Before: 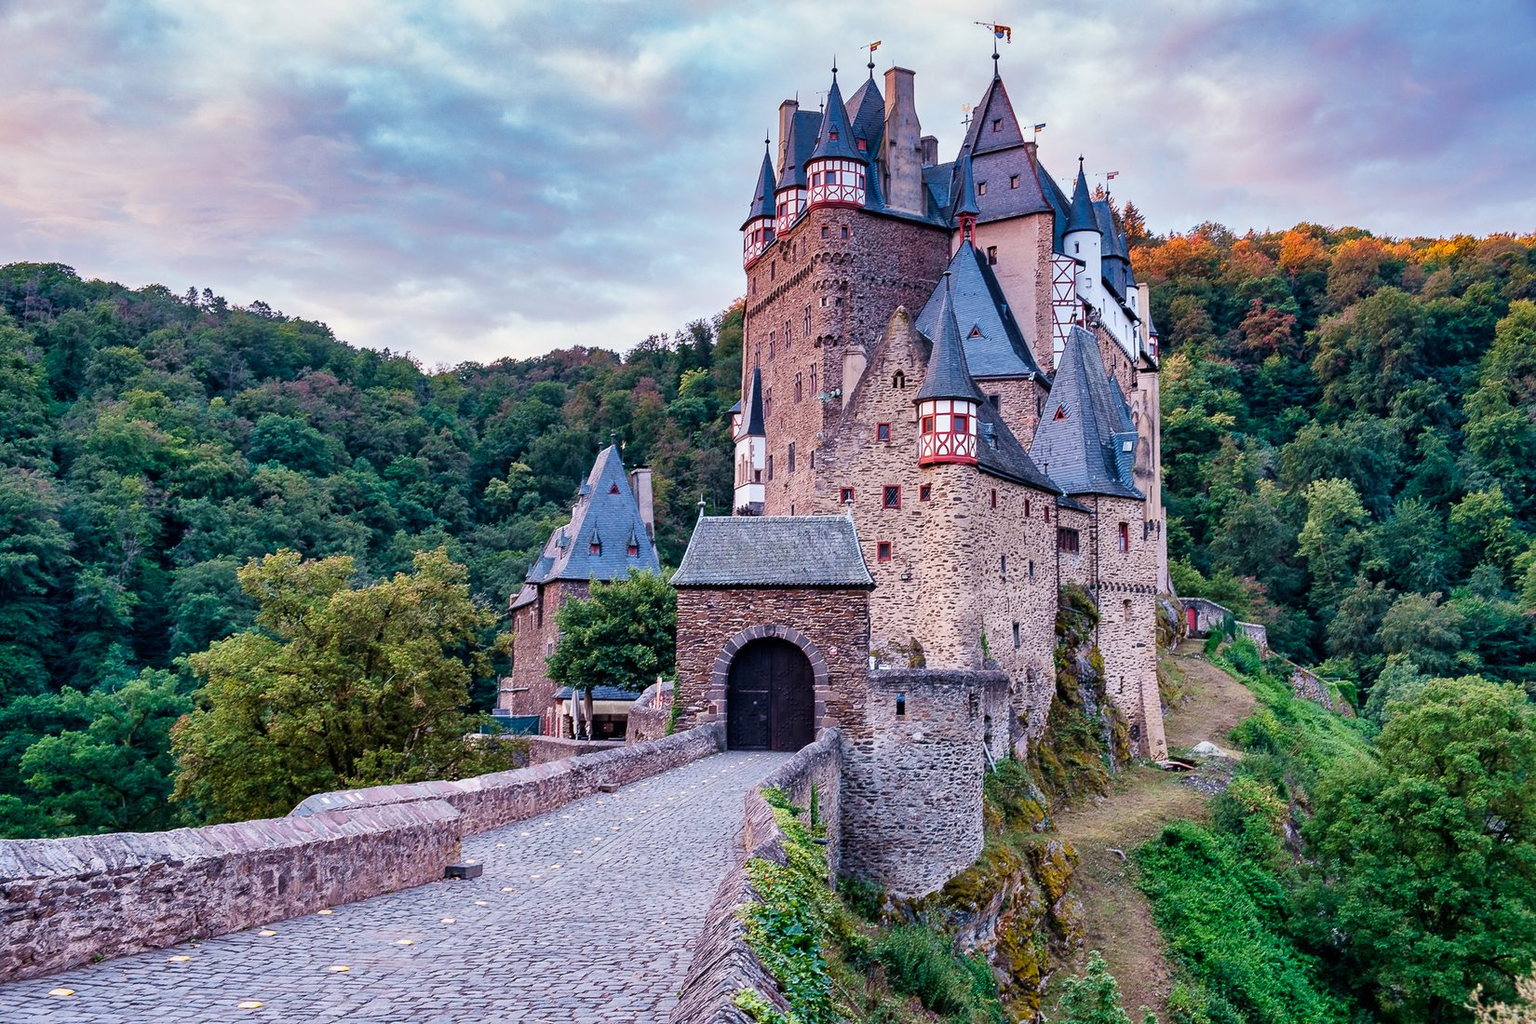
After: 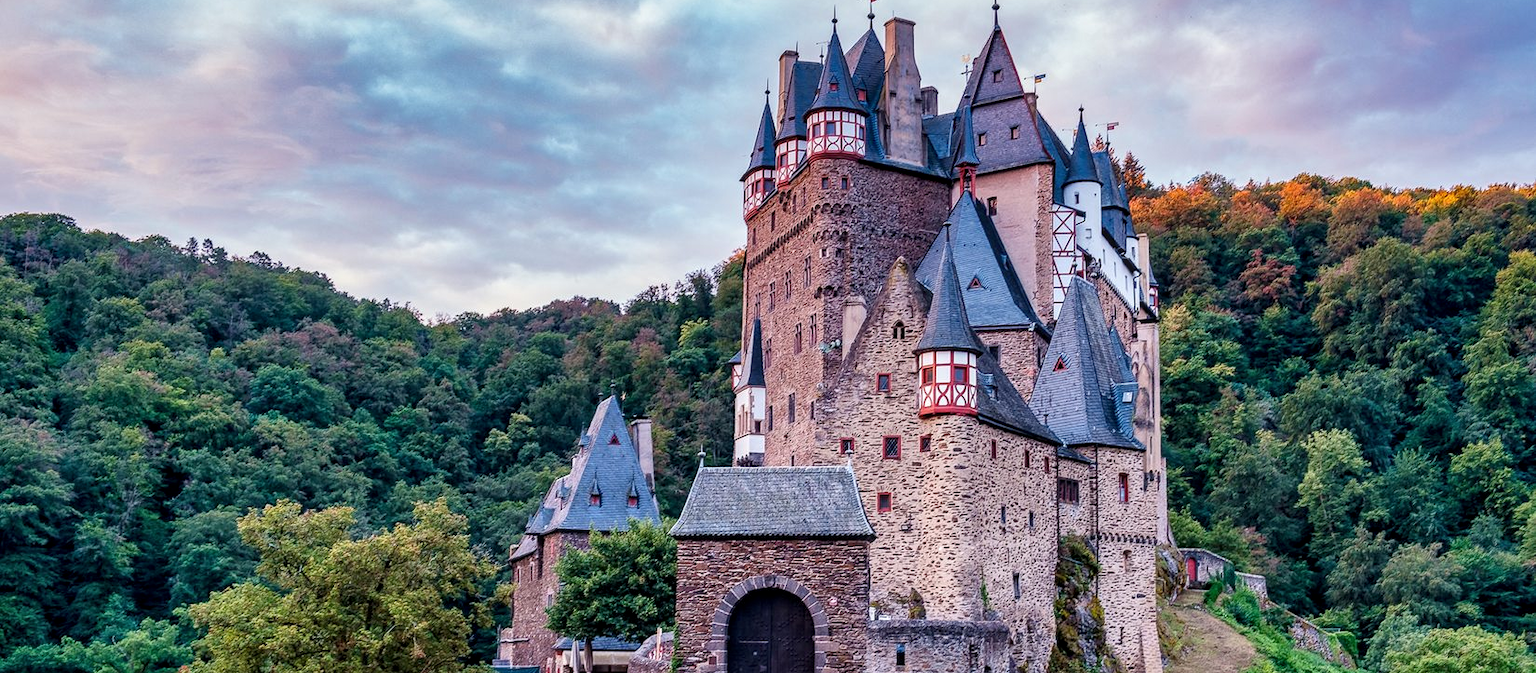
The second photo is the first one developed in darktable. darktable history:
crop and rotate: top 4.858%, bottom 29.303%
local contrast: on, module defaults
